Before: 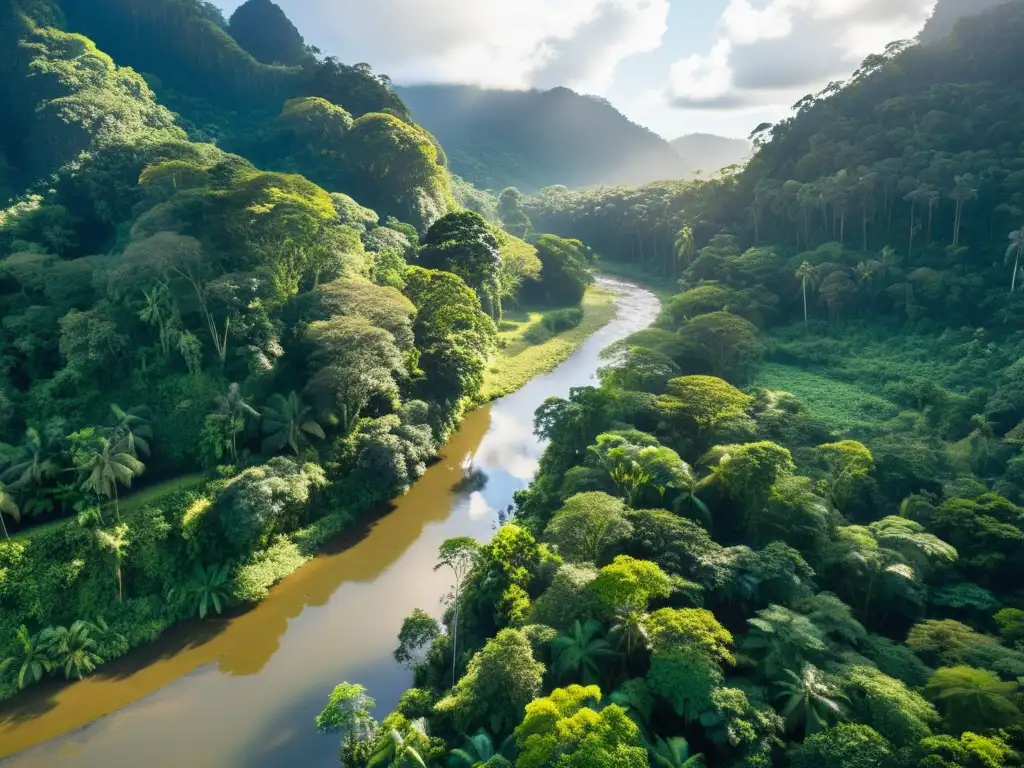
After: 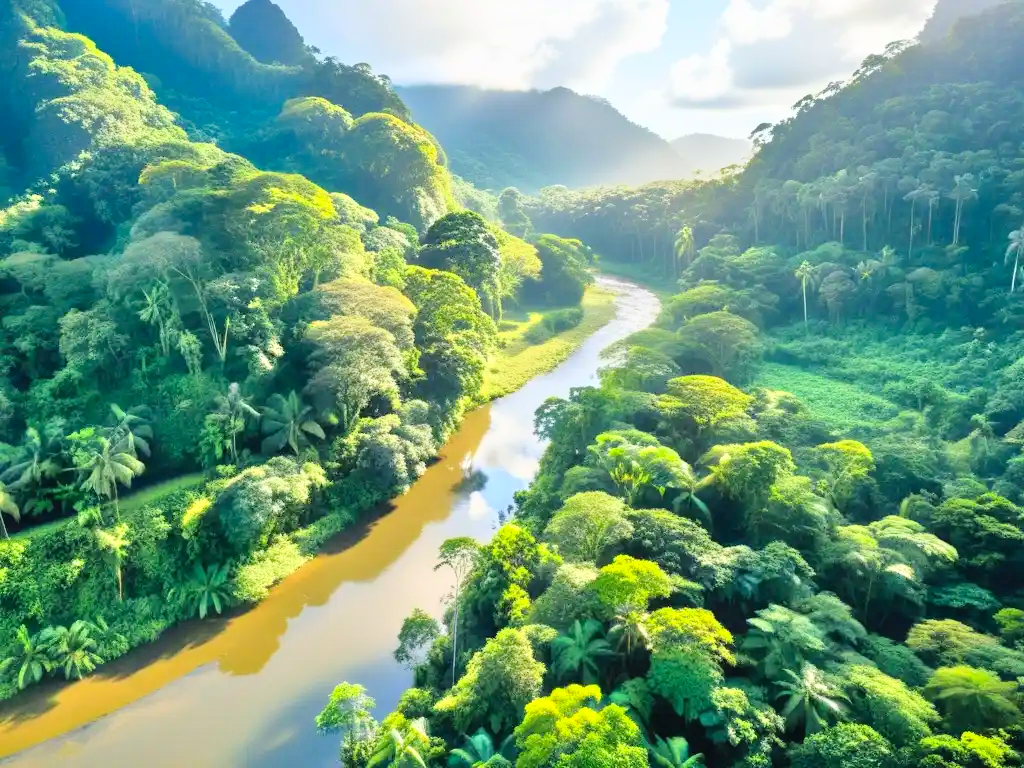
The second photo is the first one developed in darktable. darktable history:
tone equalizer: -7 EV 0.15 EV, -6 EV 0.6 EV, -5 EV 1.15 EV, -4 EV 1.33 EV, -3 EV 1.15 EV, -2 EV 0.6 EV, -1 EV 0.15 EV, mask exposure compensation -0.5 EV
contrast brightness saturation: contrast 0.2, brightness 0.16, saturation 0.22
